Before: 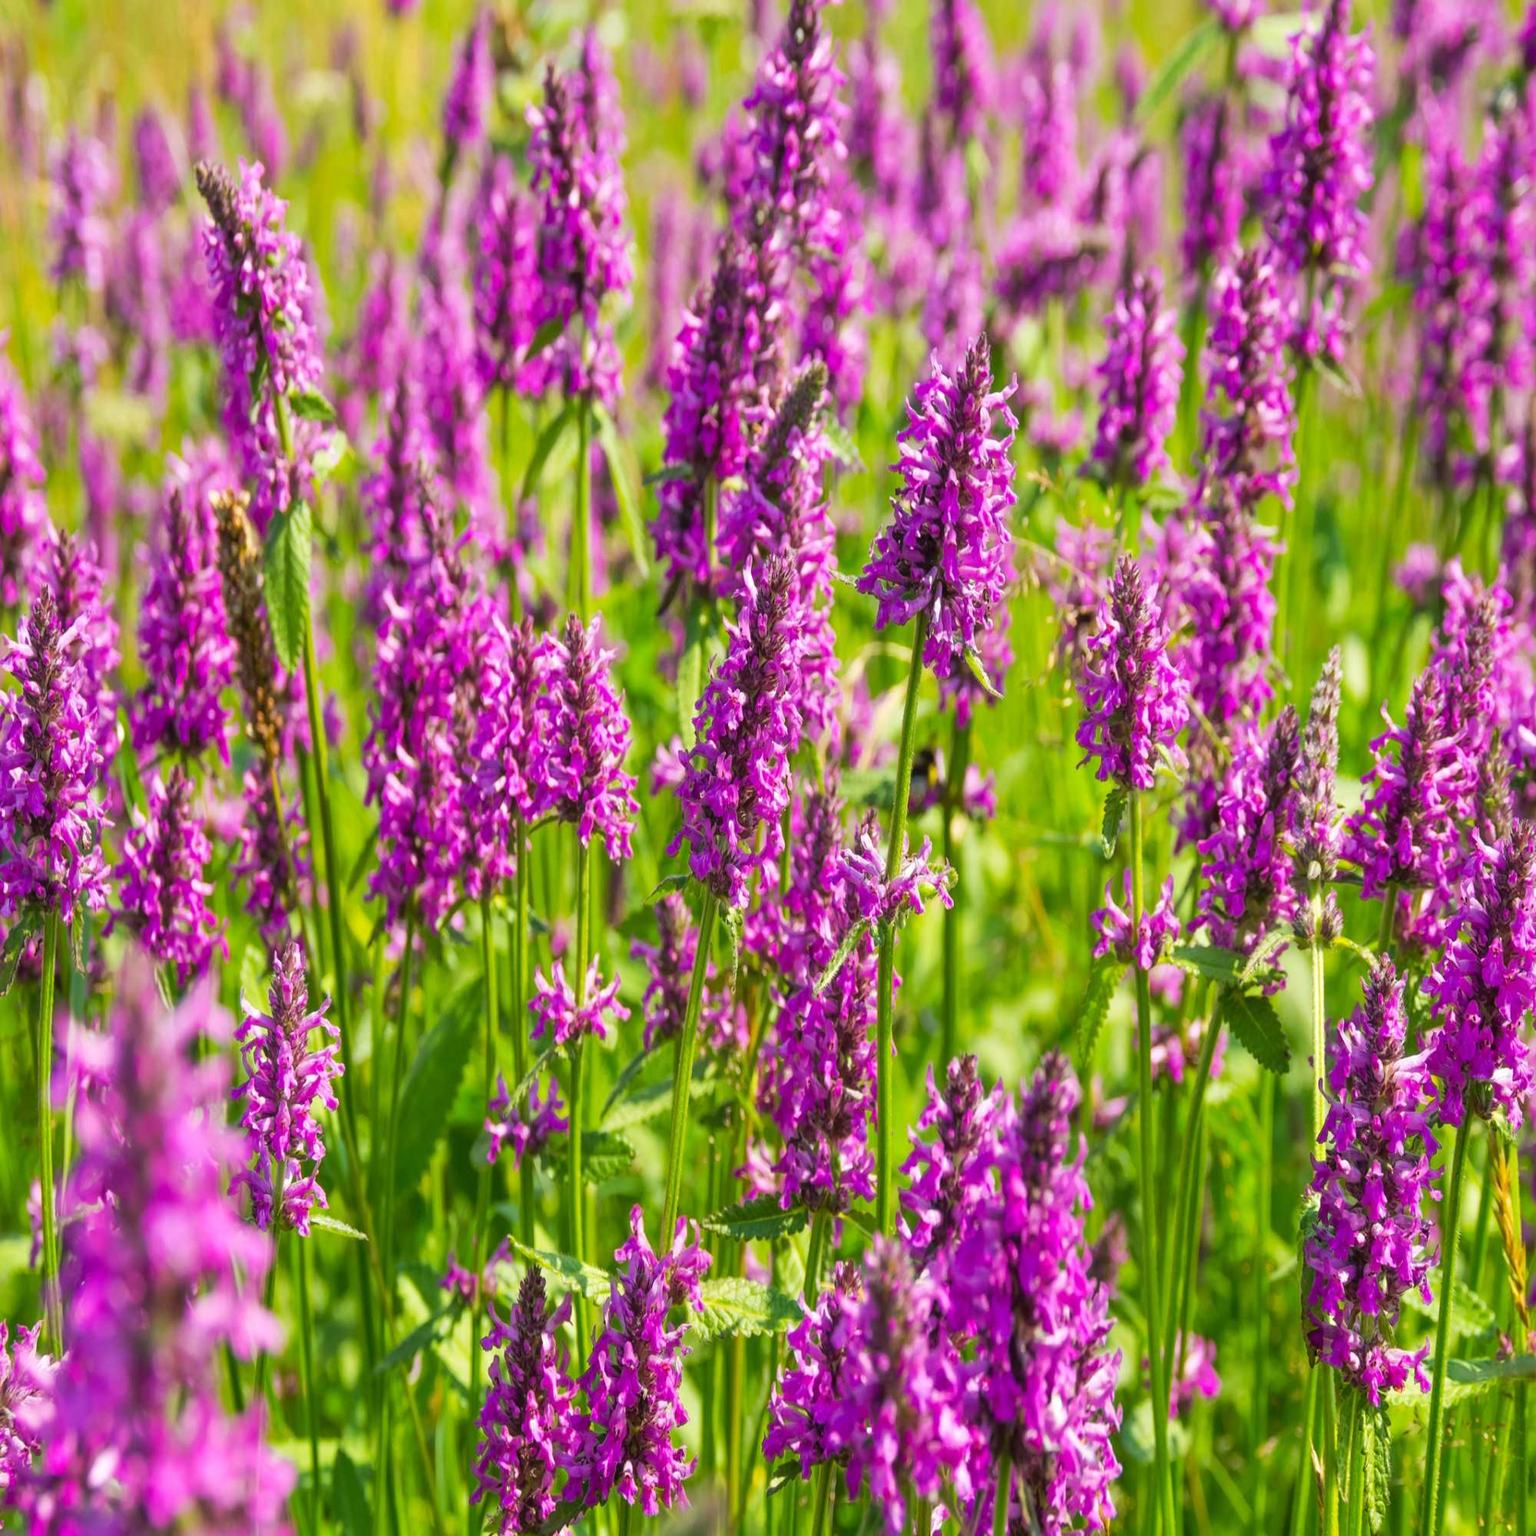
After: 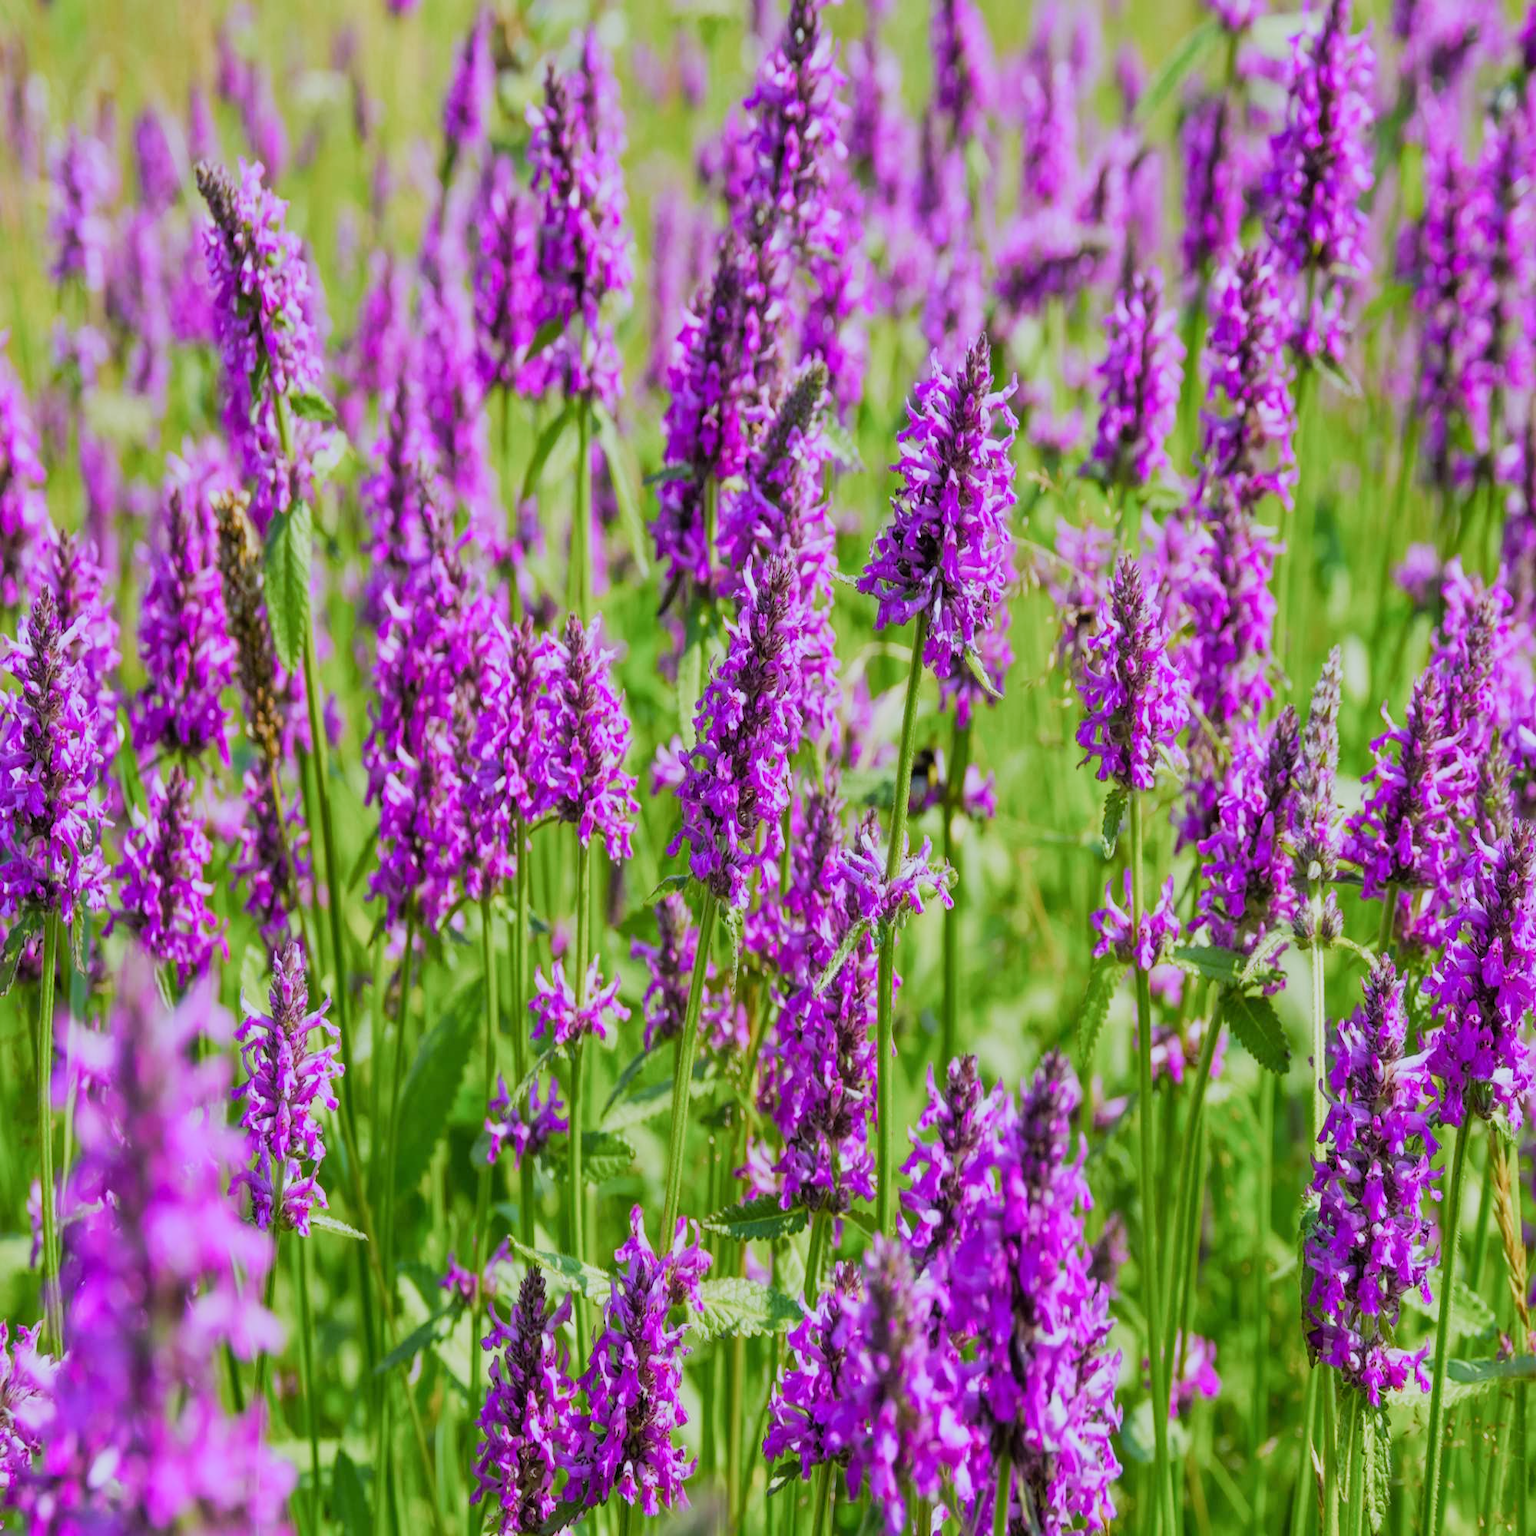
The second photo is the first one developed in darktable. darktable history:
white balance: red 0.948, green 1.02, blue 1.176
filmic rgb: middle gray luminance 18.42%, black relative exposure -11.25 EV, white relative exposure 3.75 EV, threshold 6 EV, target black luminance 0%, hardness 5.87, latitude 57.4%, contrast 0.963, shadows ↔ highlights balance 49.98%, add noise in highlights 0, preserve chrominance luminance Y, color science v3 (2019), use custom middle-gray values true, iterations of high-quality reconstruction 0, contrast in highlights soft, enable highlight reconstruction true
